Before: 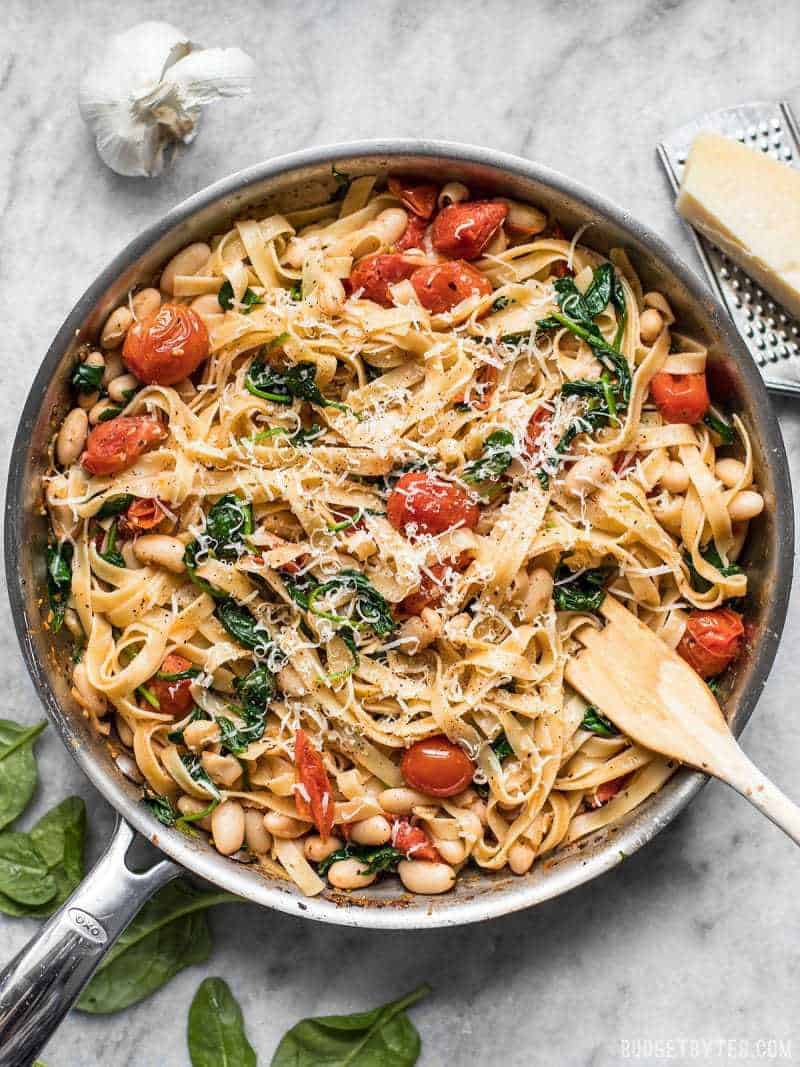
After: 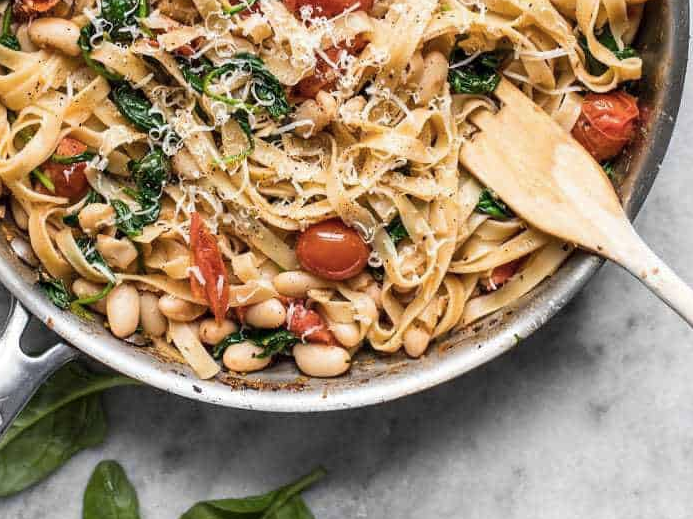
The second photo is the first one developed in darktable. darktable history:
color zones: curves: ch1 [(0, 0.469) (0.01, 0.469) (0.12, 0.446) (0.248, 0.469) (0.5, 0.5) (0.748, 0.5) (0.99, 0.469) (1, 0.469)]
crop and rotate: left 13.31%, top 48.495%, bottom 2.806%
